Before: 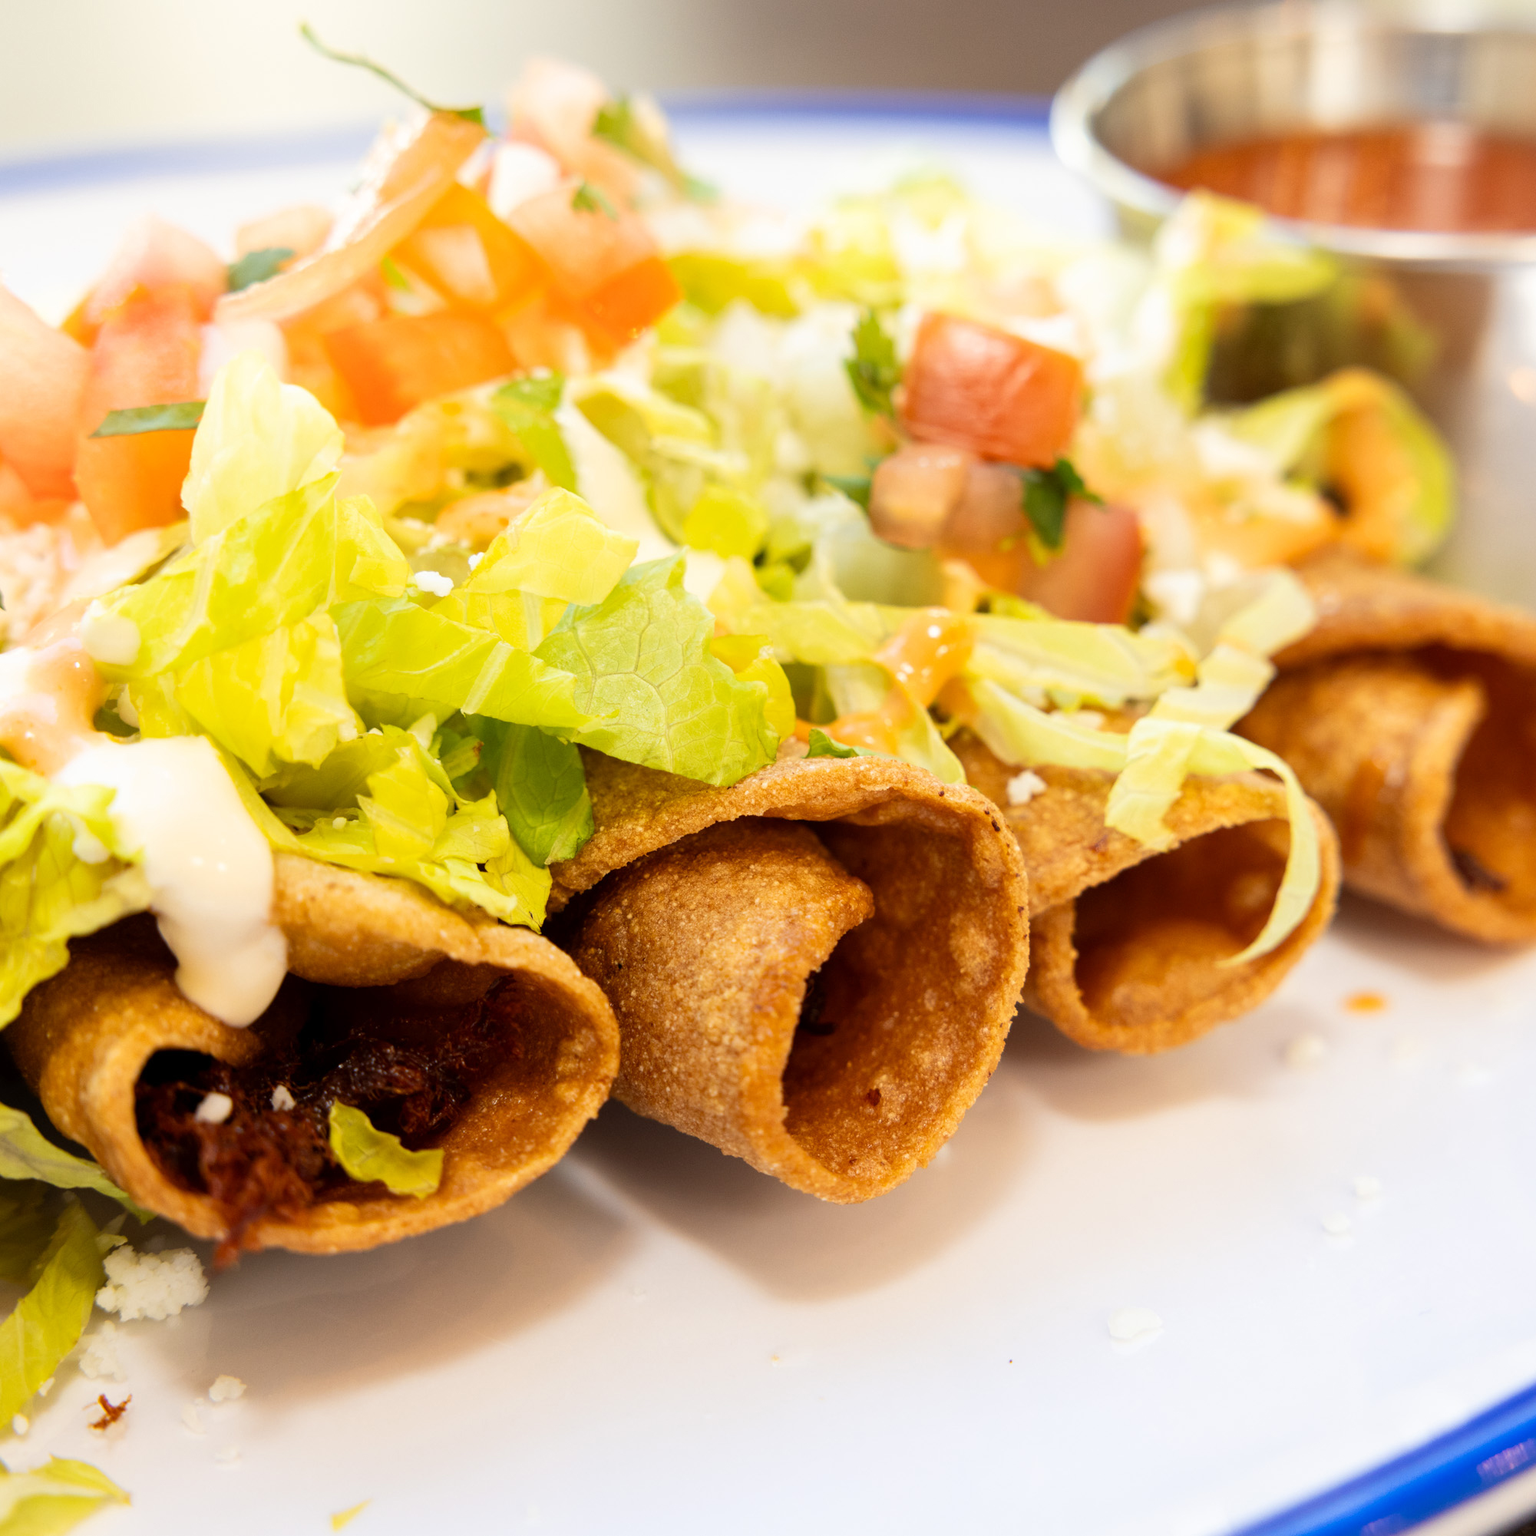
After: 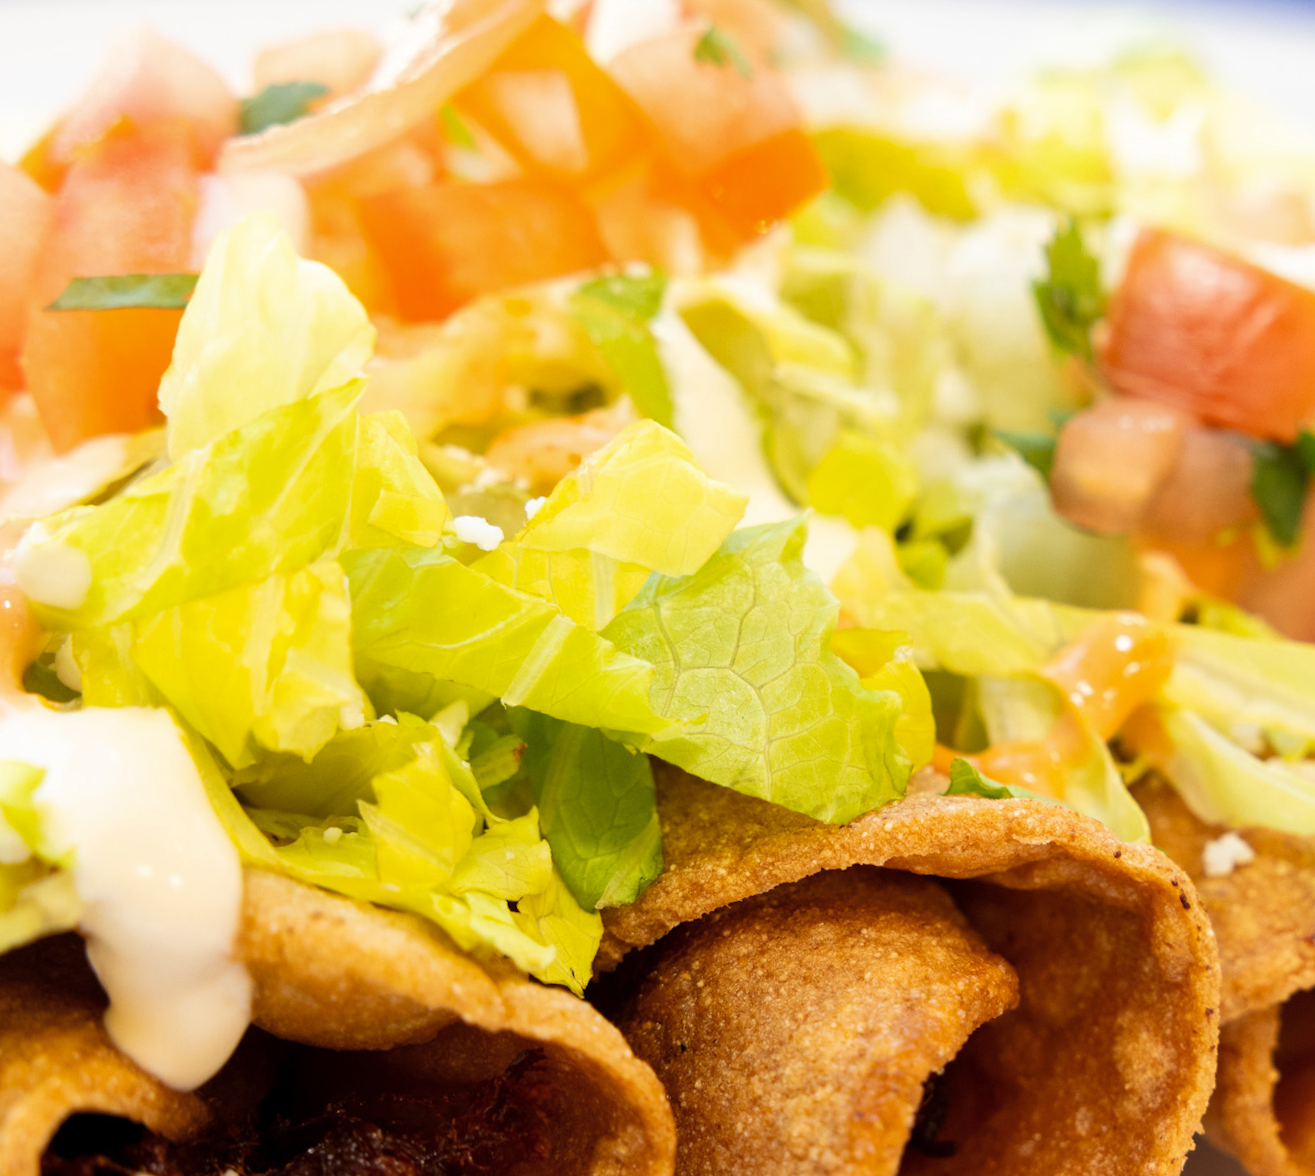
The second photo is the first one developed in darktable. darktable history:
shadows and highlights: radius 124.9, shadows 21.27, highlights -22.48, low approximation 0.01
crop and rotate: angle -4.22°, left 2.16%, top 6.984%, right 27.421%, bottom 30.068%
